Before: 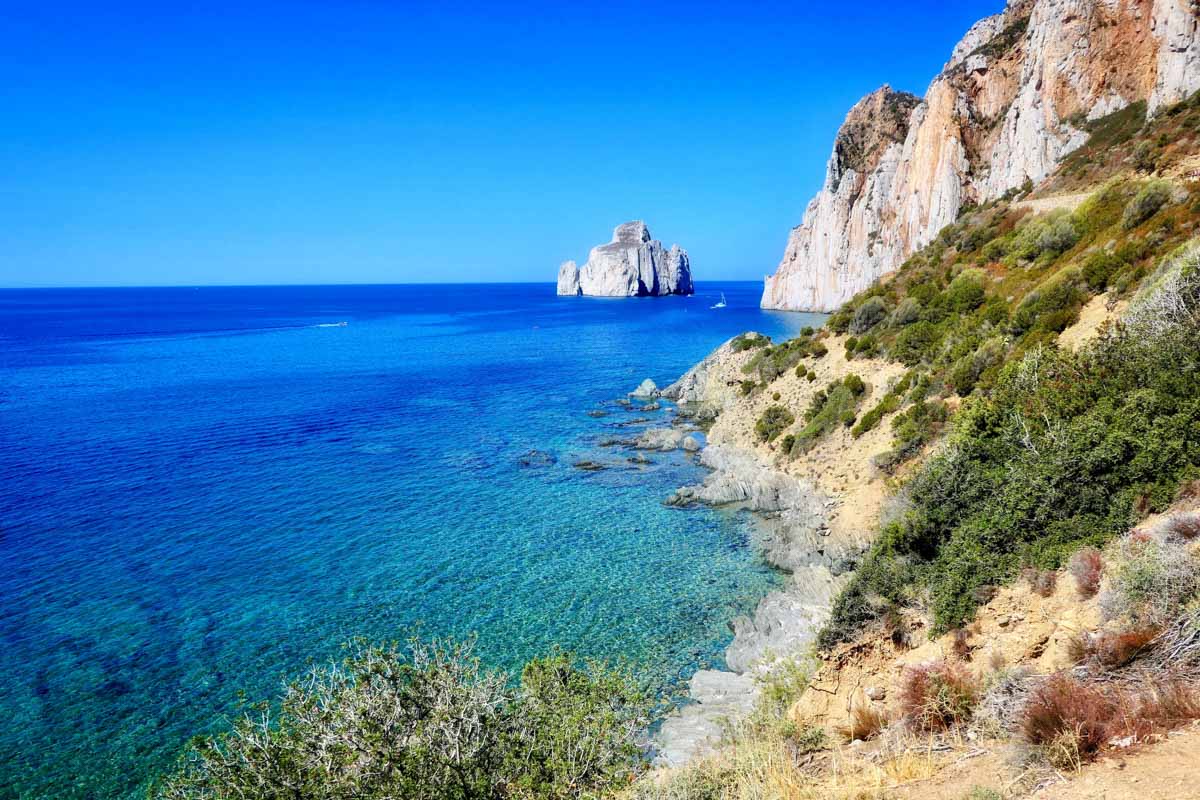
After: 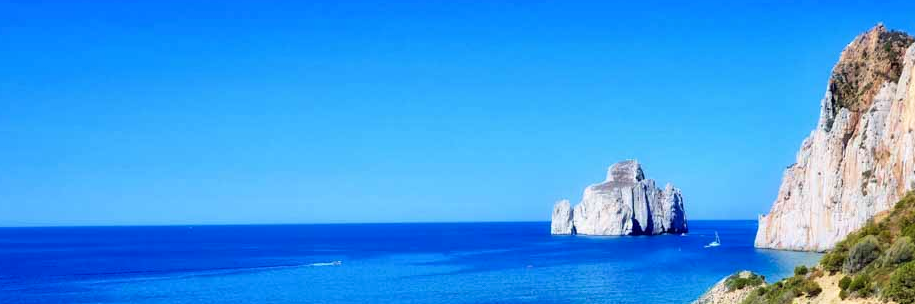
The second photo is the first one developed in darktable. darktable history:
crop: left 0.579%, top 7.627%, right 23.167%, bottom 54.275%
velvia: on, module defaults
white balance: emerald 1
tone curve: curves: ch0 [(0, 0) (0.003, 0.003) (0.011, 0.011) (0.025, 0.025) (0.044, 0.044) (0.069, 0.069) (0.1, 0.099) (0.136, 0.135) (0.177, 0.176) (0.224, 0.223) (0.277, 0.275) (0.335, 0.333) (0.399, 0.396) (0.468, 0.465) (0.543, 0.545) (0.623, 0.625) (0.709, 0.71) (0.801, 0.801) (0.898, 0.898) (1, 1)], preserve colors none
